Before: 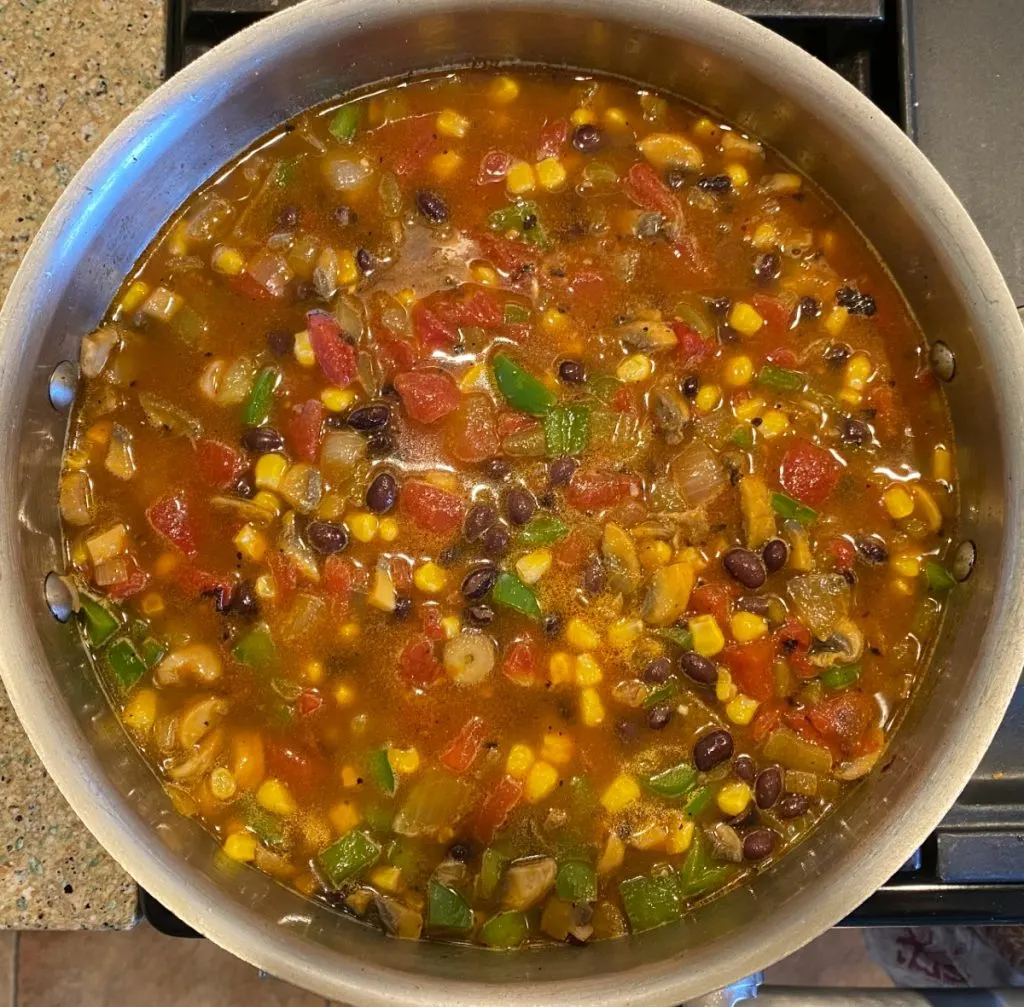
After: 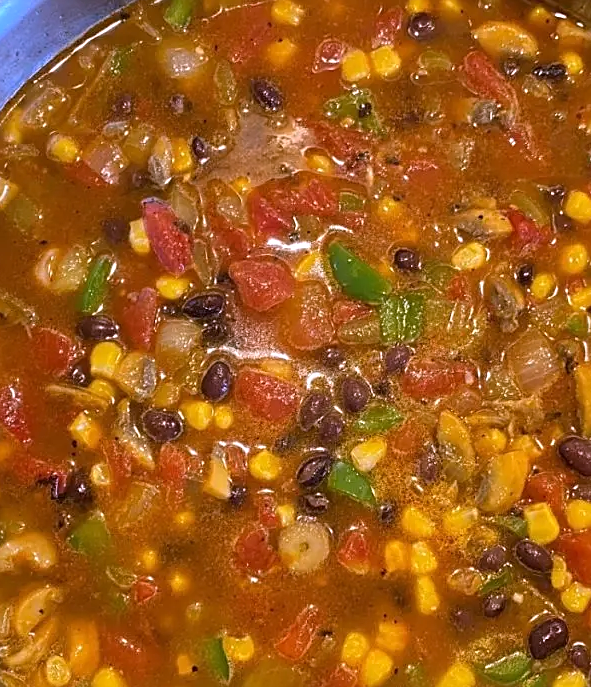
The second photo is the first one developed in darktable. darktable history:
white balance: red 1.042, blue 1.17
sharpen: on, module defaults
crop: left 16.202%, top 11.208%, right 26.045%, bottom 20.557%
